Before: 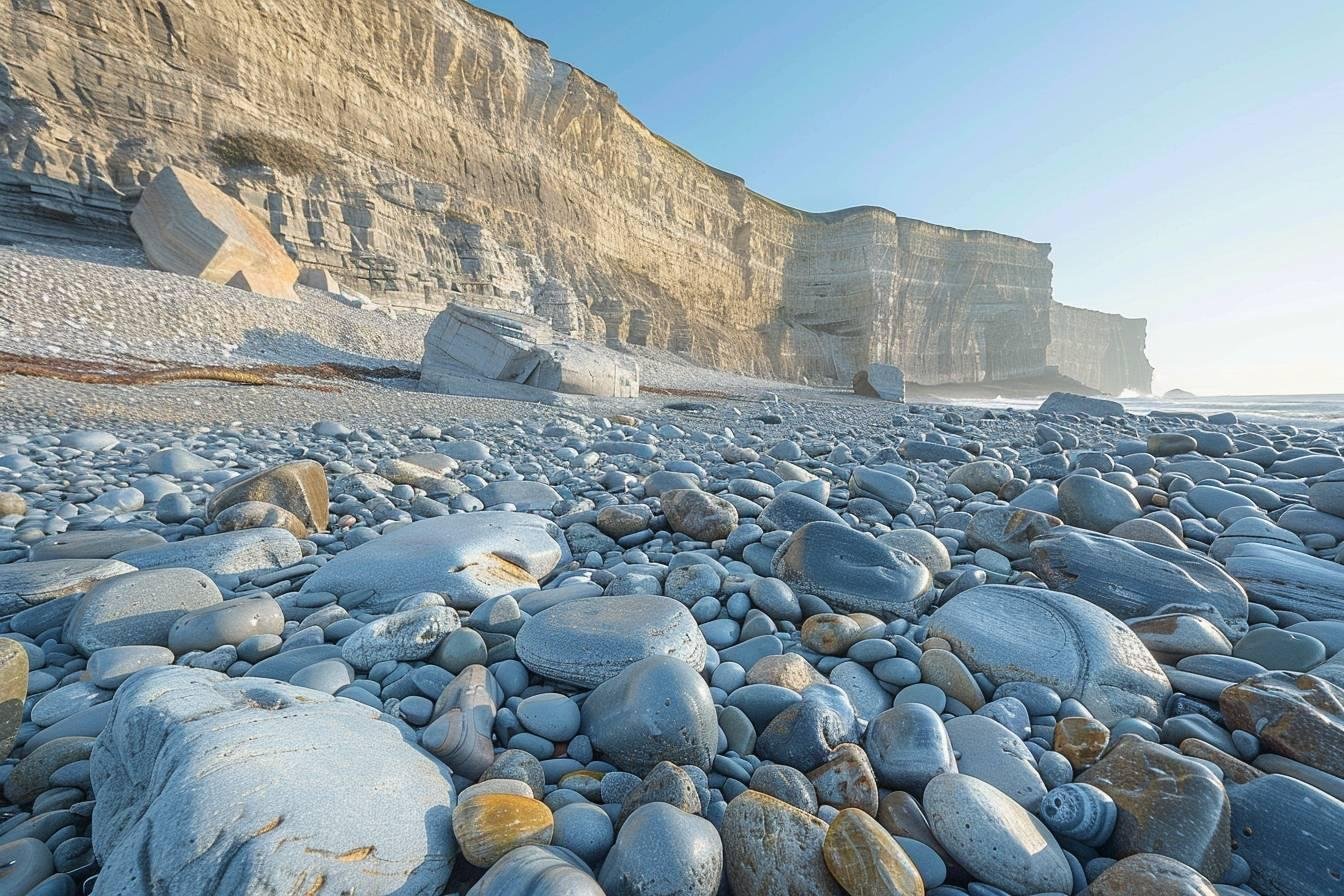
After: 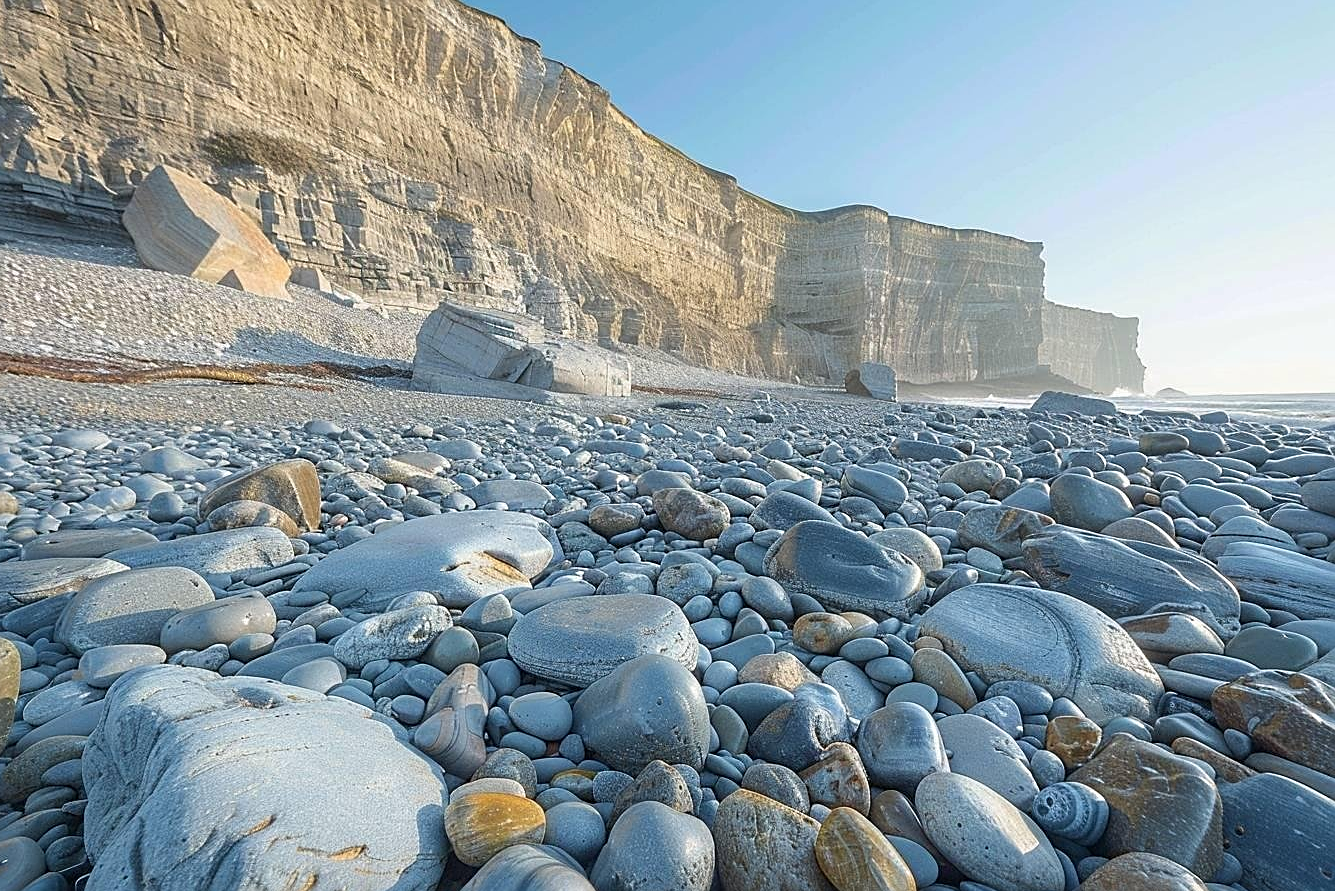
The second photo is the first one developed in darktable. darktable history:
sharpen: on, module defaults
crop and rotate: left 0.614%, top 0.179%, bottom 0.309%
